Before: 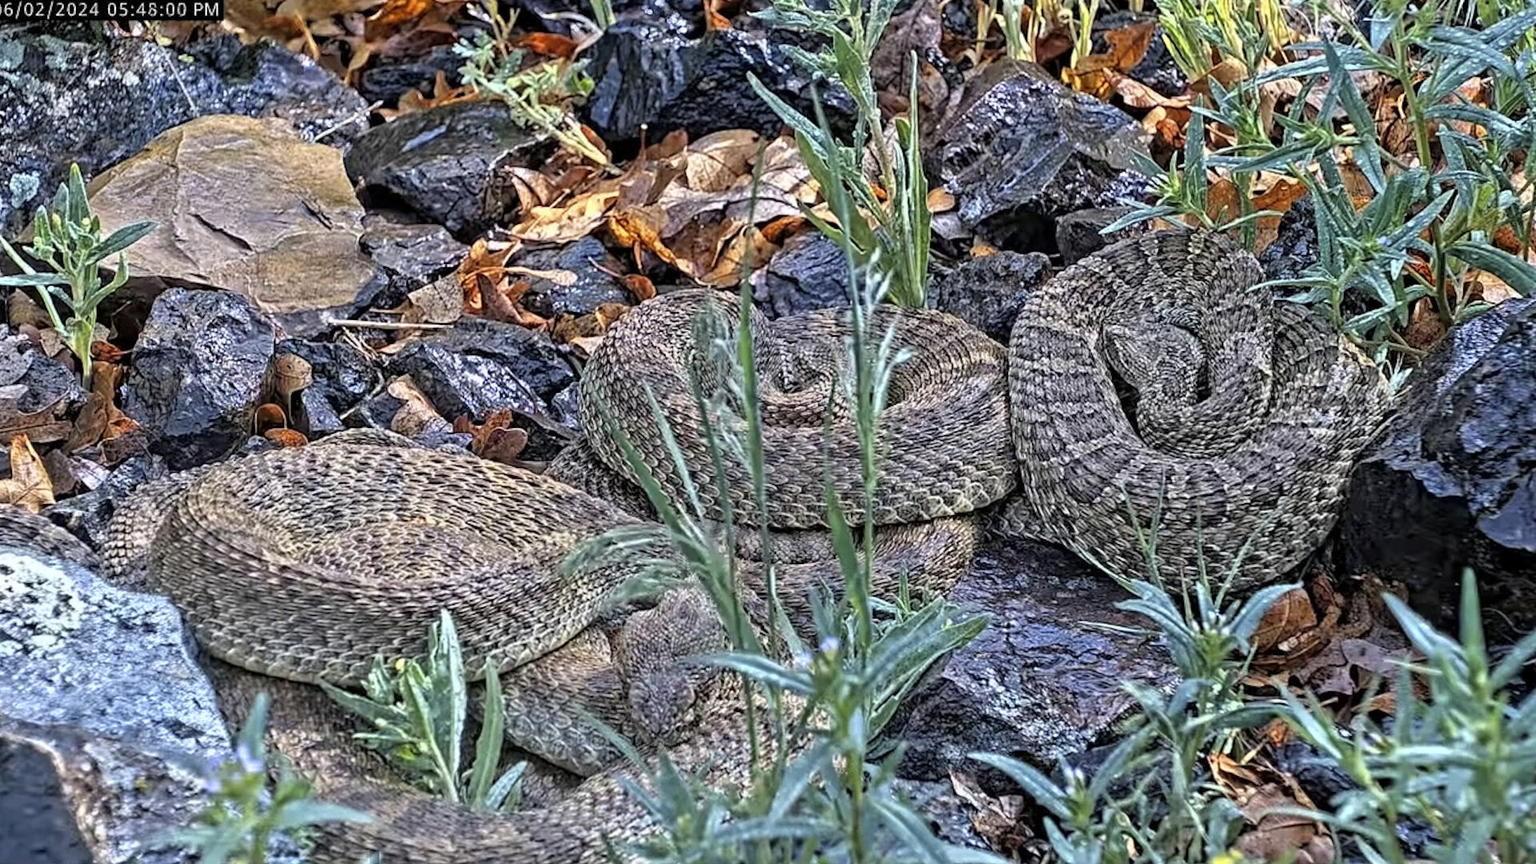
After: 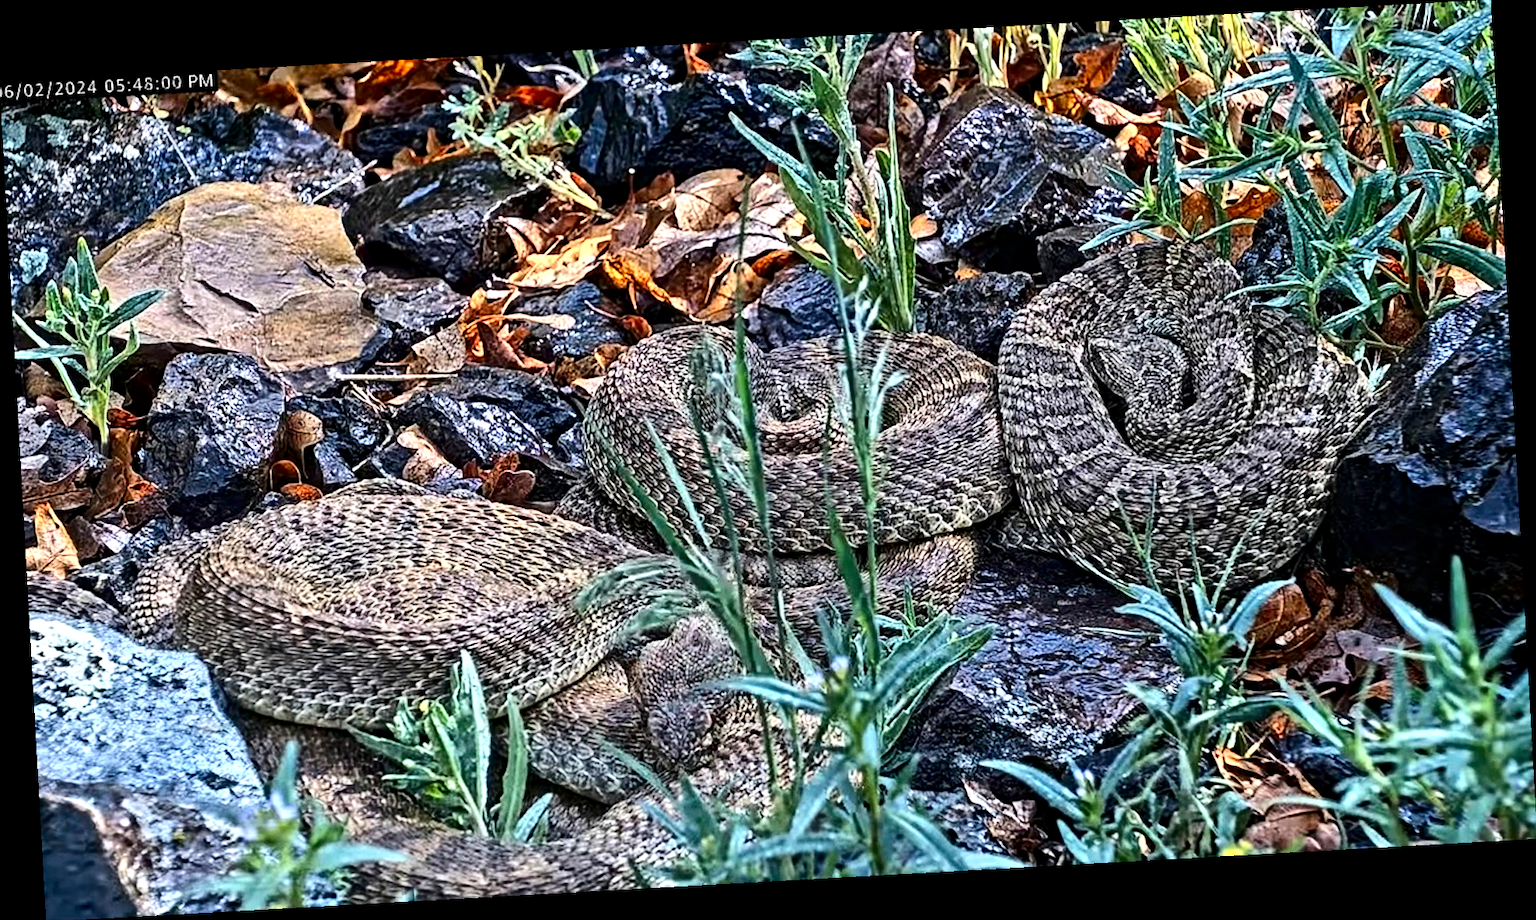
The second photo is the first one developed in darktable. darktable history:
tone equalizer: -8 EV -0.417 EV, -7 EV -0.389 EV, -6 EV -0.333 EV, -5 EV -0.222 EV, -3 EV 0.222 EV, -2 EV 0.333 EV, -1 EV 0.389 EV, +0 EV 0.417 EV, edges refinement/feathering 500, mask exposure compensation -1.57 EV, preserve details no
rotate and perspective: rotation -3.18°, automatic cropping off
contrast brightness saturation: contrast 0.2, brightness -0.11, saturation 0.1
